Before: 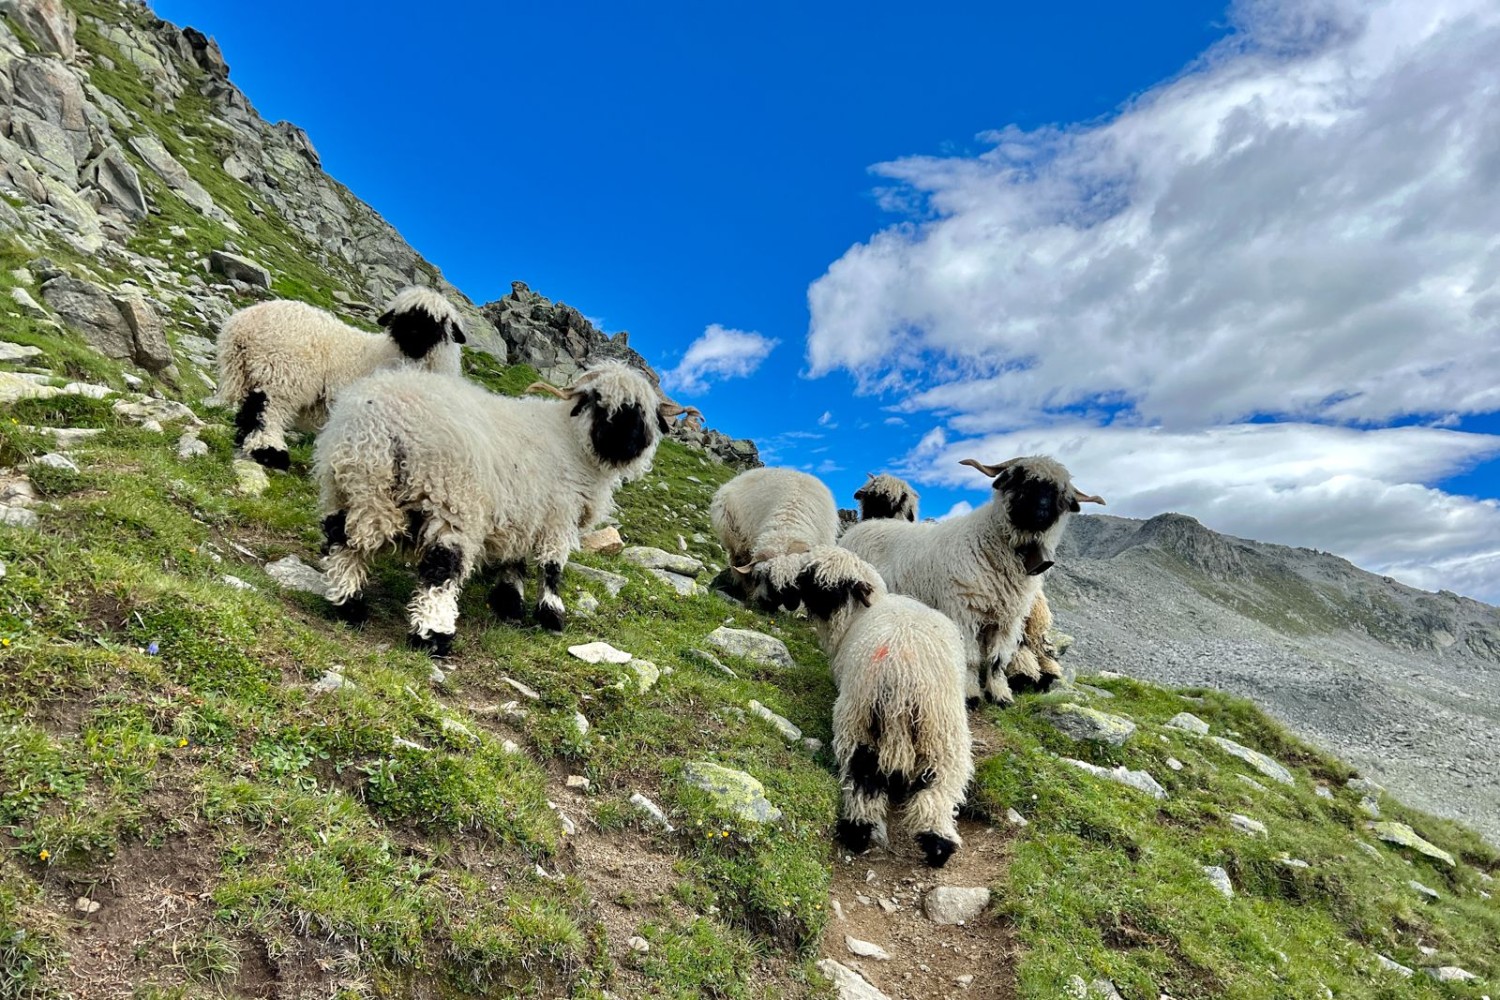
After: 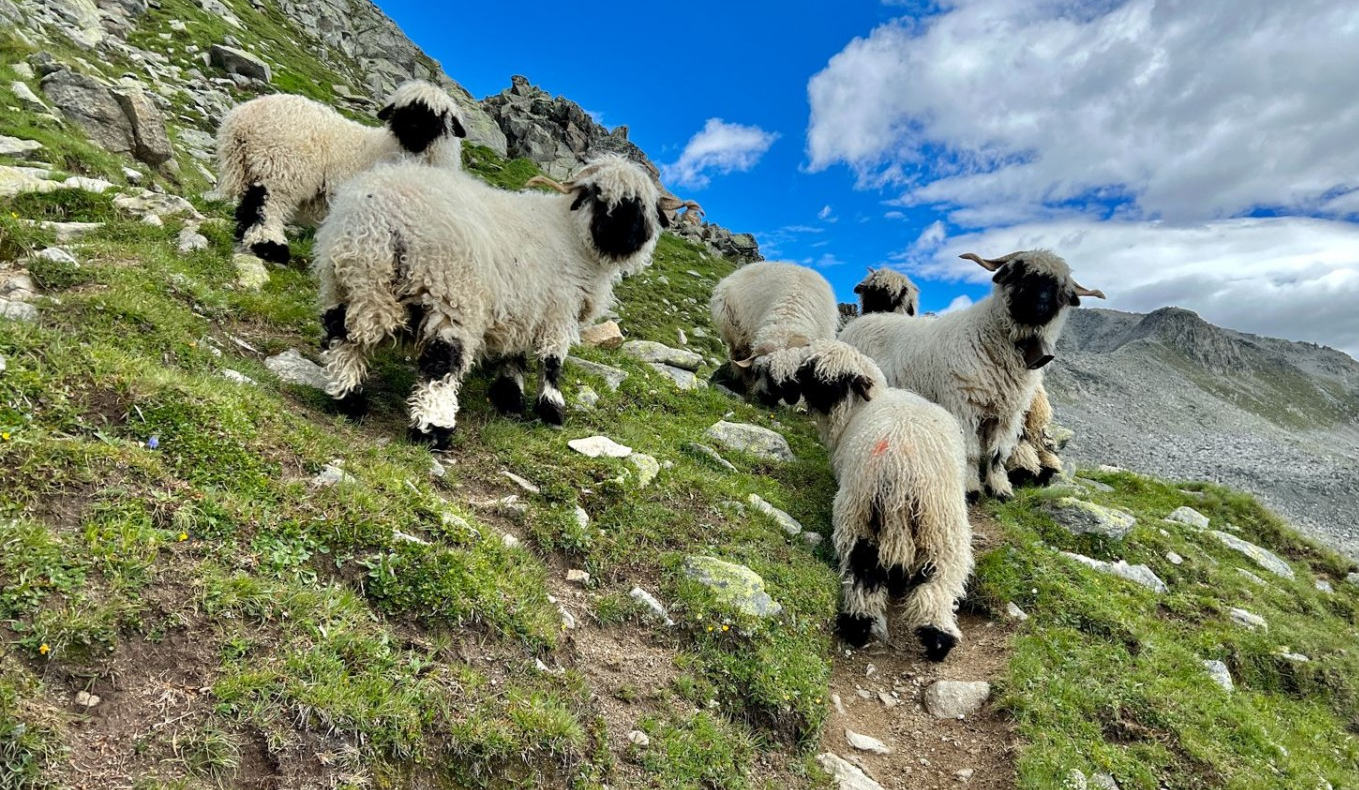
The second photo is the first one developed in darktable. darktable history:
crop: top 20.632%, right 9.373%, bottom 0.32%
